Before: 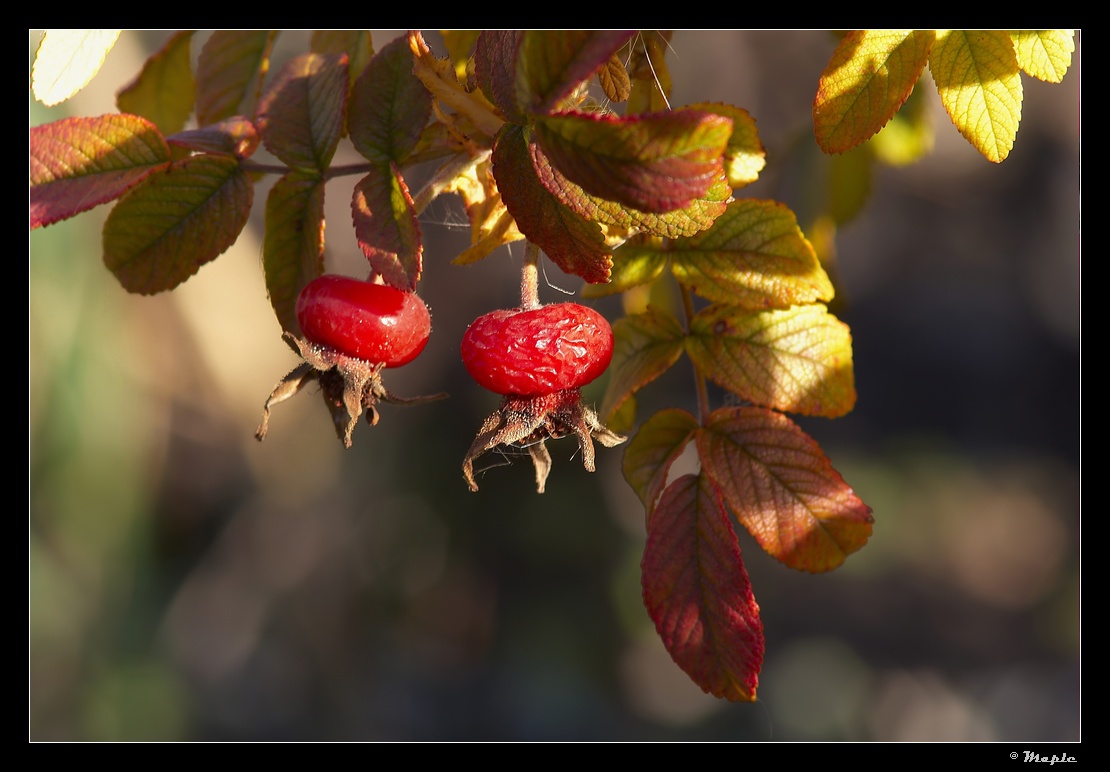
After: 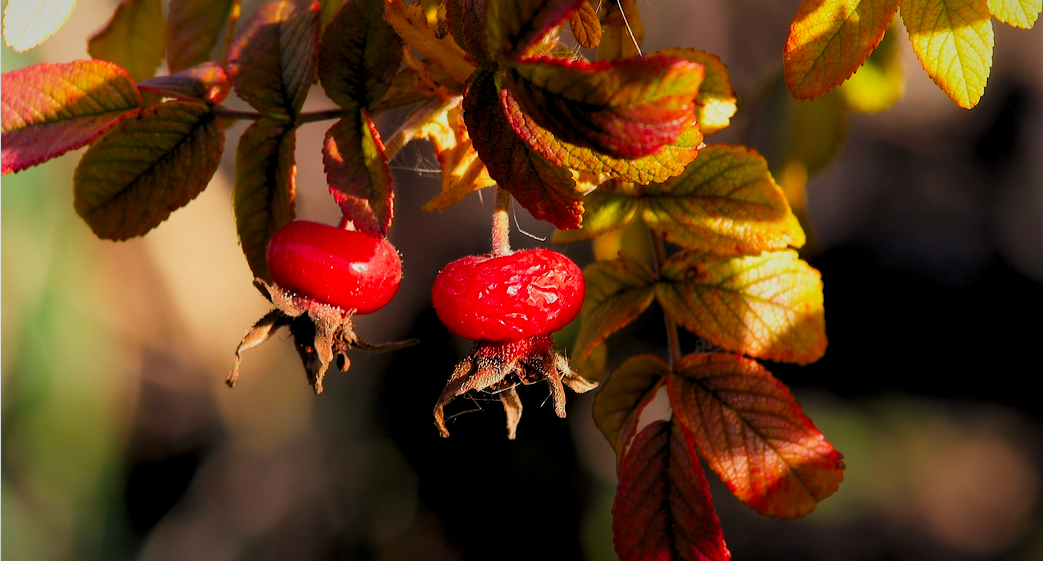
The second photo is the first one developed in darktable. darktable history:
exposure: compensate highlight preservation false
crop: left 2.667%, top 7.034%, right 3.335%, bottom 20.231%
shadows and highlights: shadows -24.77, highlights 51.75, soften with gaussian
levels: black 0.074%, levels [0.062, 0.494, 0.925]
color correction: highlights b* -0.047, saturation 1.27
vignetting: fall-off start 84.85%, fall-off radius 80.58%, brightness -0.581, saturation -0.117, width/height ratio 1.219
filmic rgb: black relative exposure -7.42 EV, white relative exposure 4.85 EV, hardness 3.4
